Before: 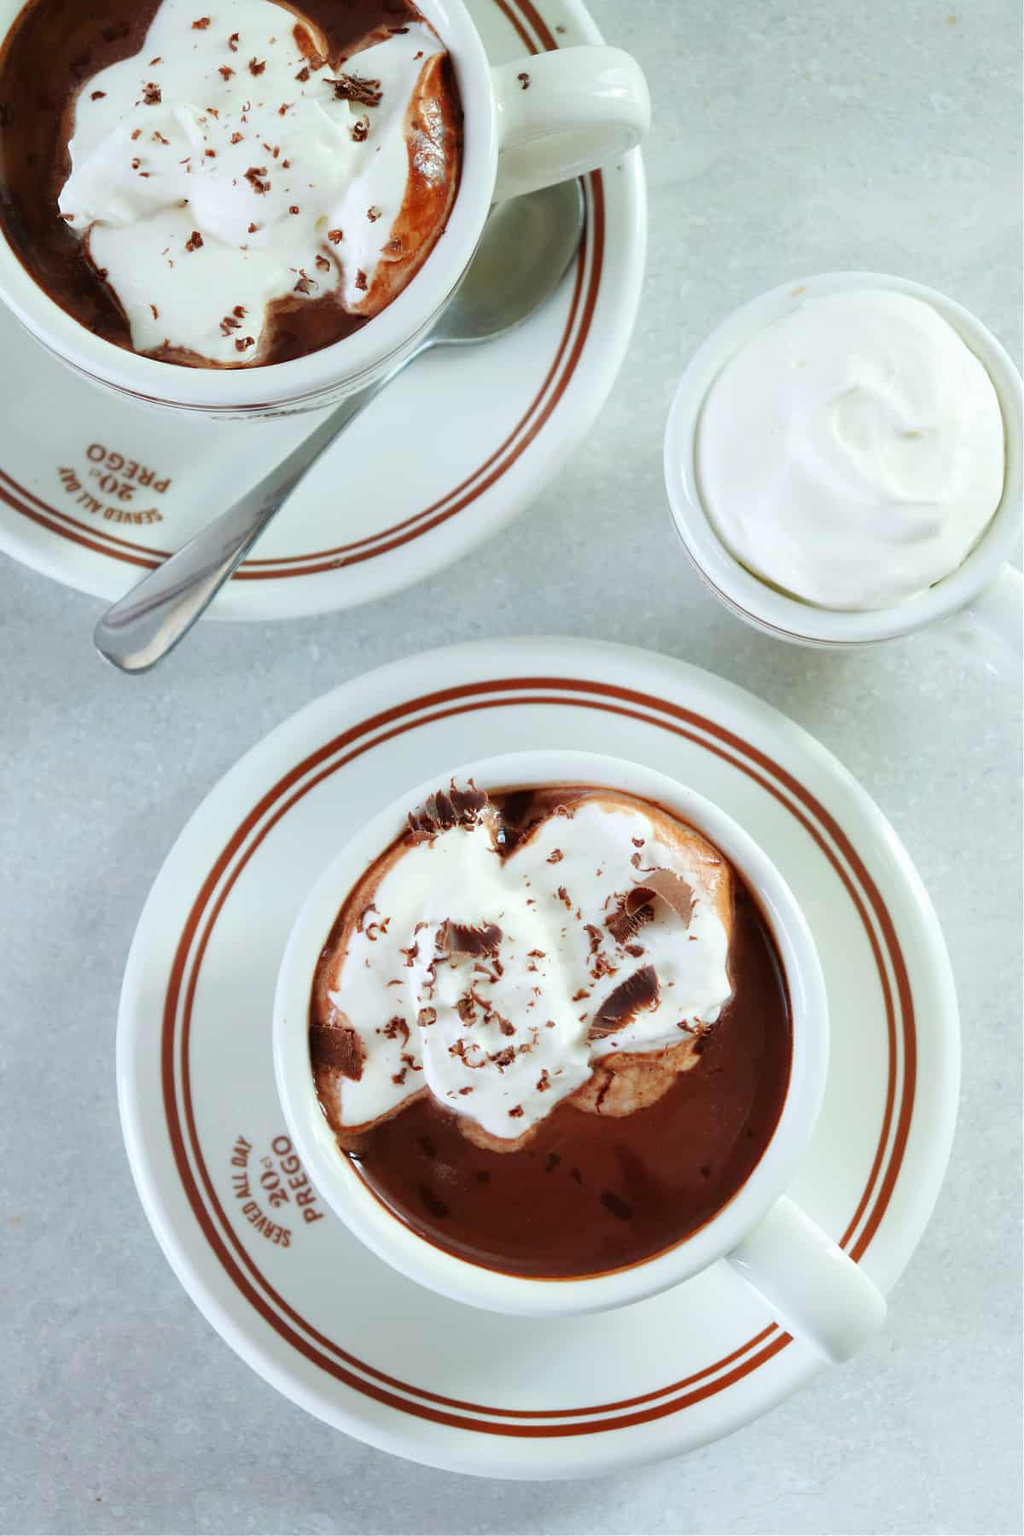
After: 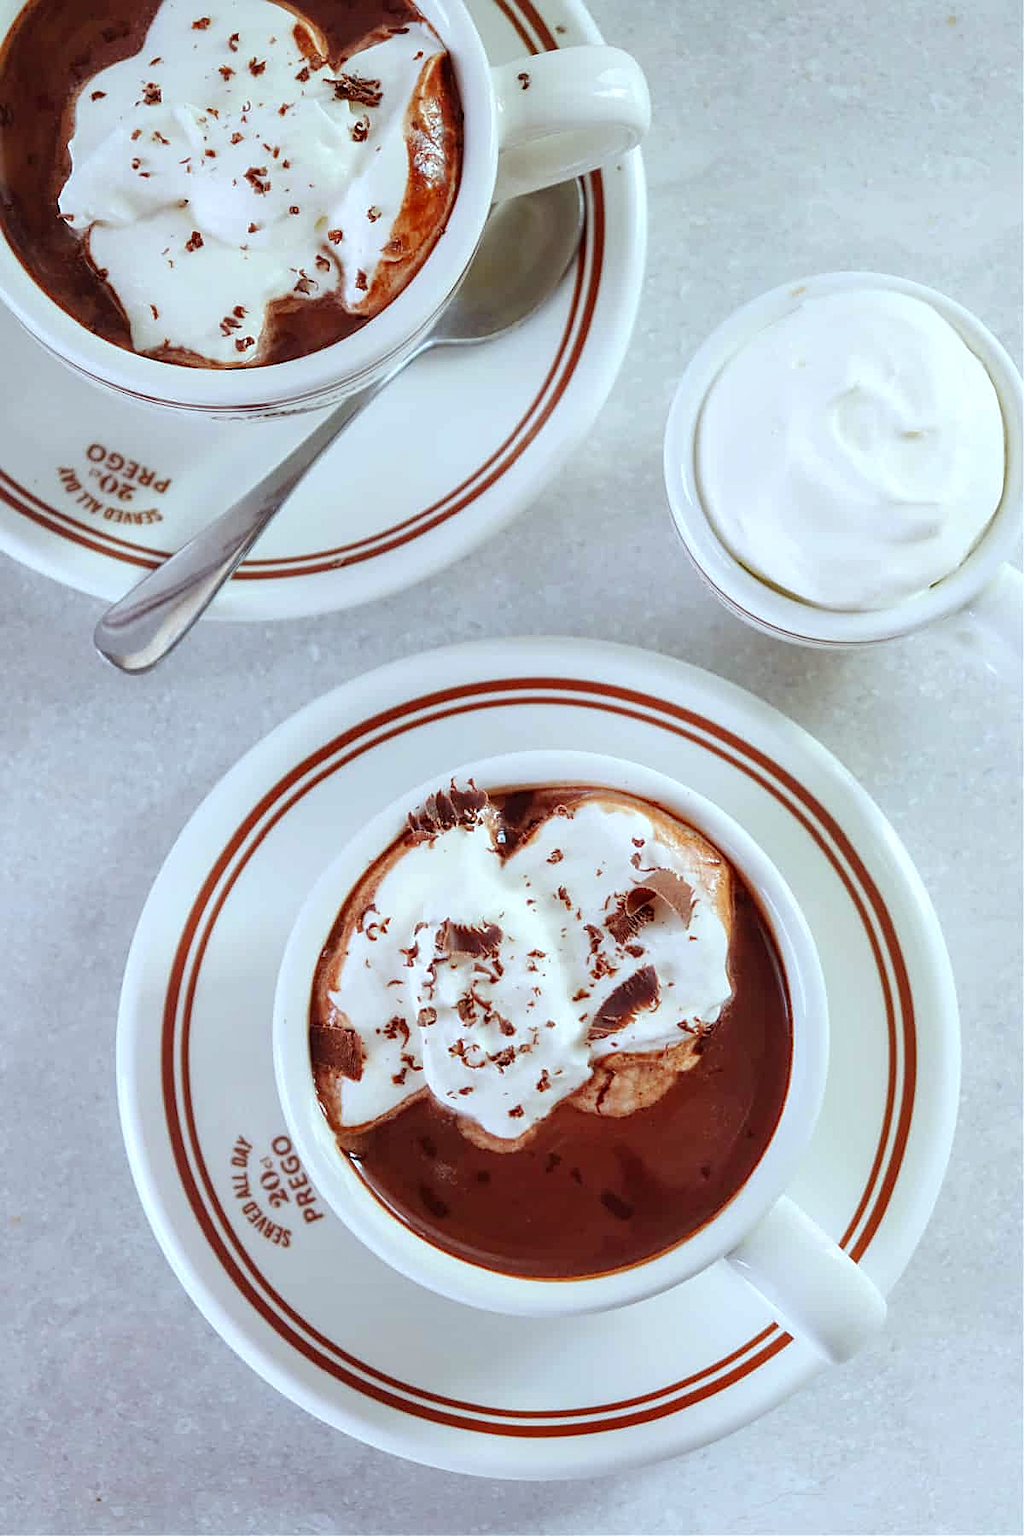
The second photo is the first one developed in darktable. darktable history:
local contrast: on, module defaults
tone equalizer: on, module defaults
sharpen: on, module defaults
rgb levels: mode RGB, independent channels, levels [[0, 0.474, 1], [0, 0.5, 1], [0, 0.5, 1]]
white balance: red 0.925, blue 1.046
